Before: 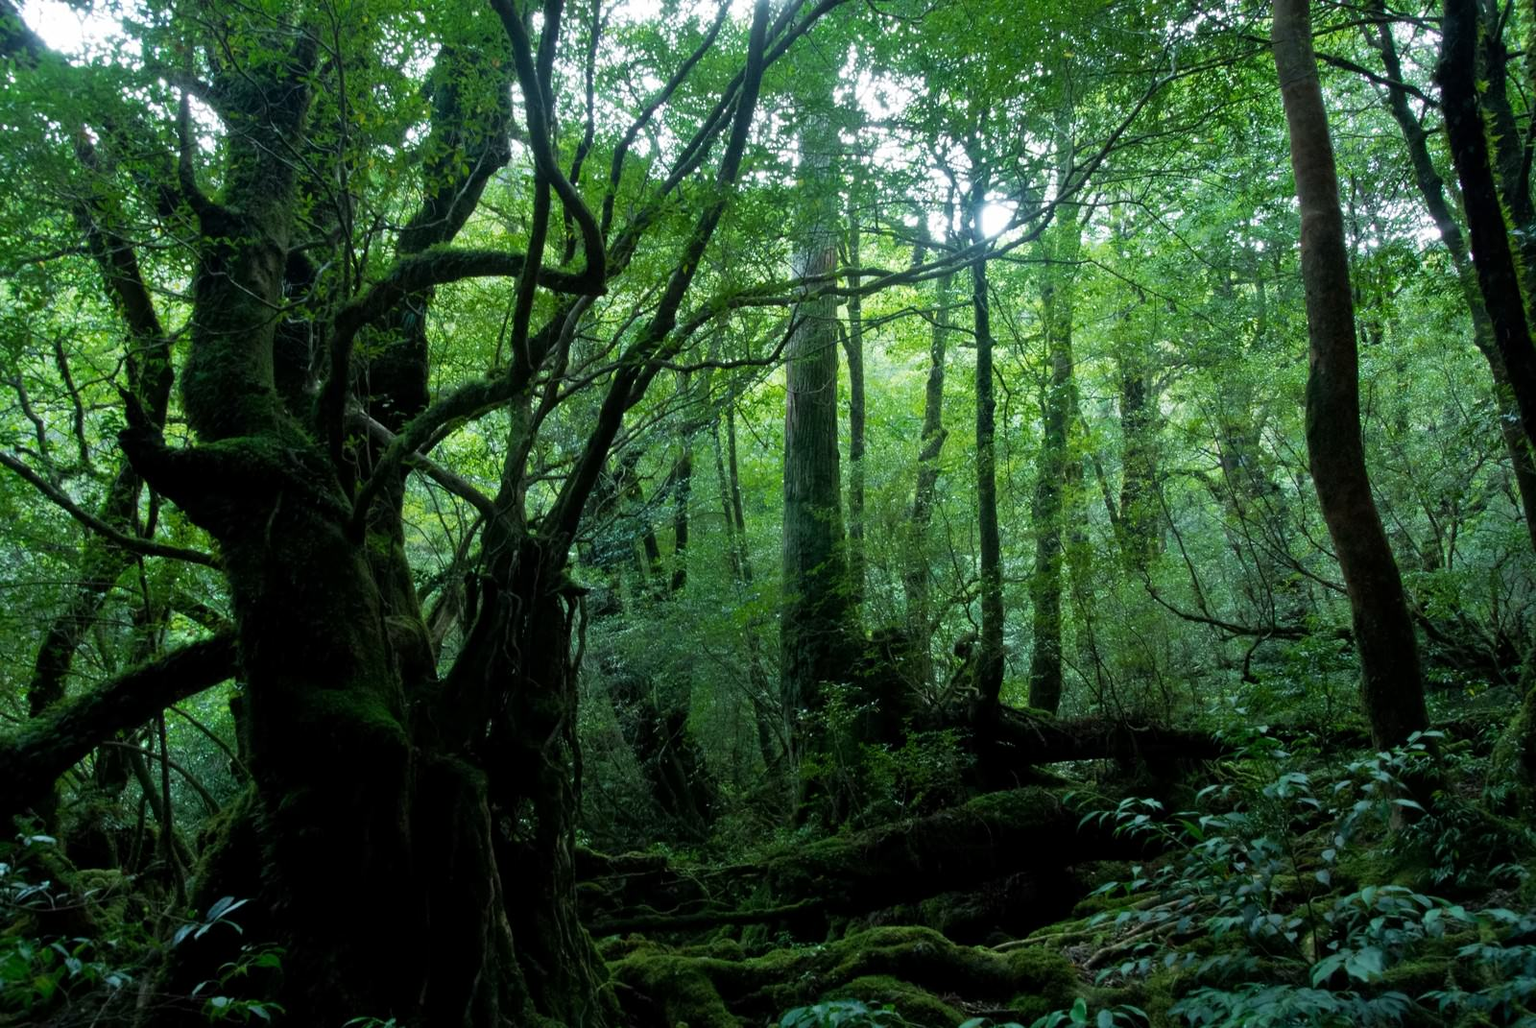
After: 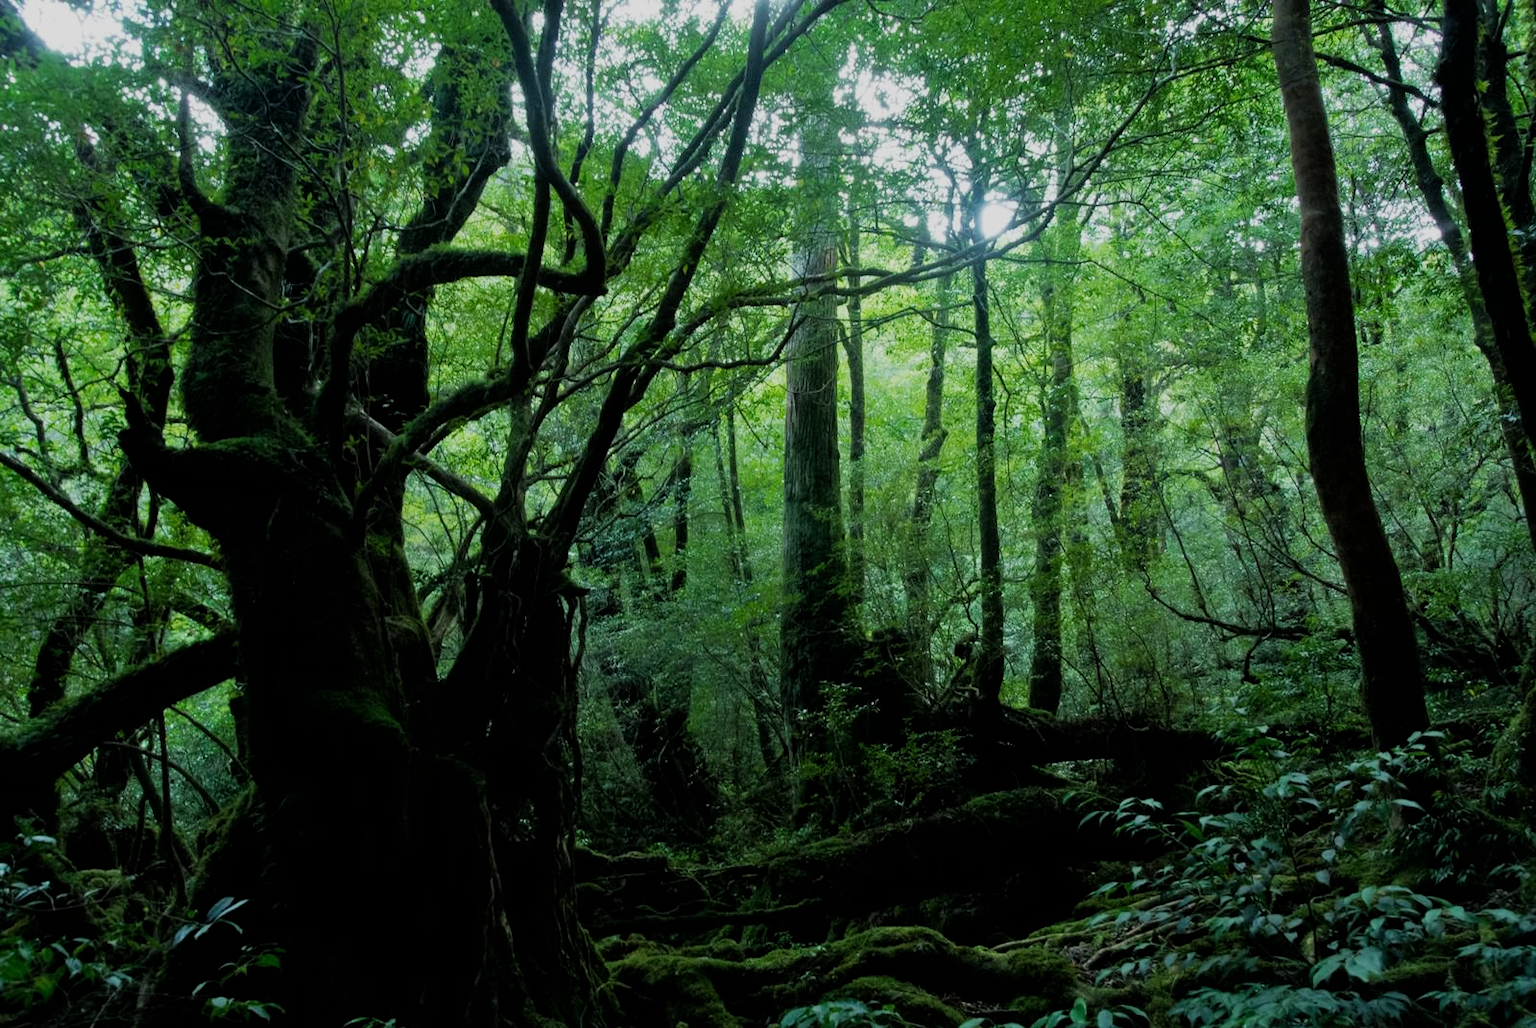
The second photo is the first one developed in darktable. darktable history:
shadows and highlights: radius 331.84, shadows 53.55, highlights -100, compress 94.63%, highlights color adjustment 73.23%, soften with gaussian
filmic rgb: hardness 4.17
